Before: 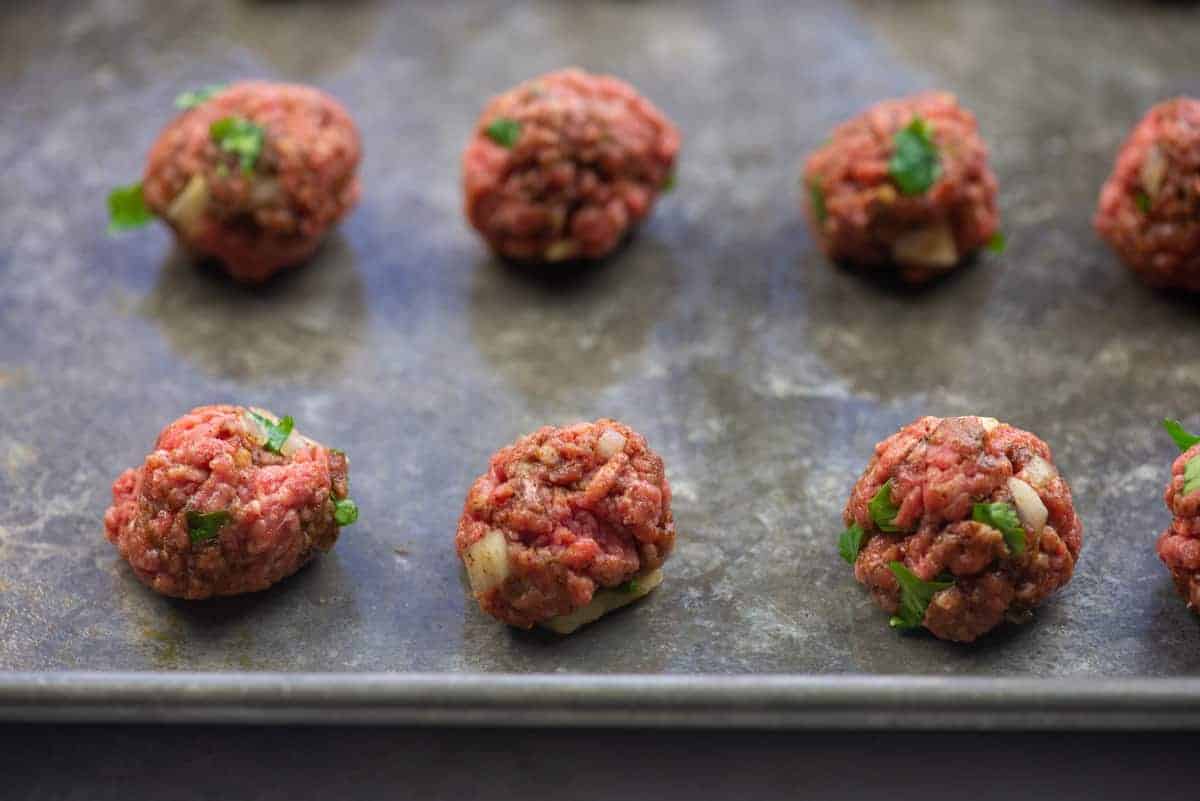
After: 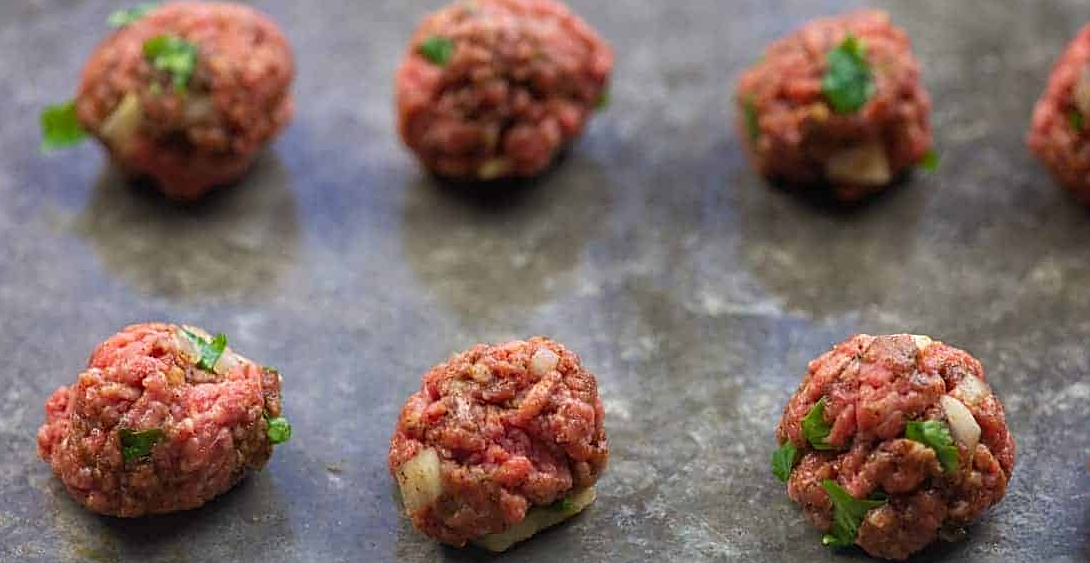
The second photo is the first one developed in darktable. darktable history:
crop: left 5.596%, top 10.314%, right 3.534%, bottom 19.395%
sharpen: on, module defaults
